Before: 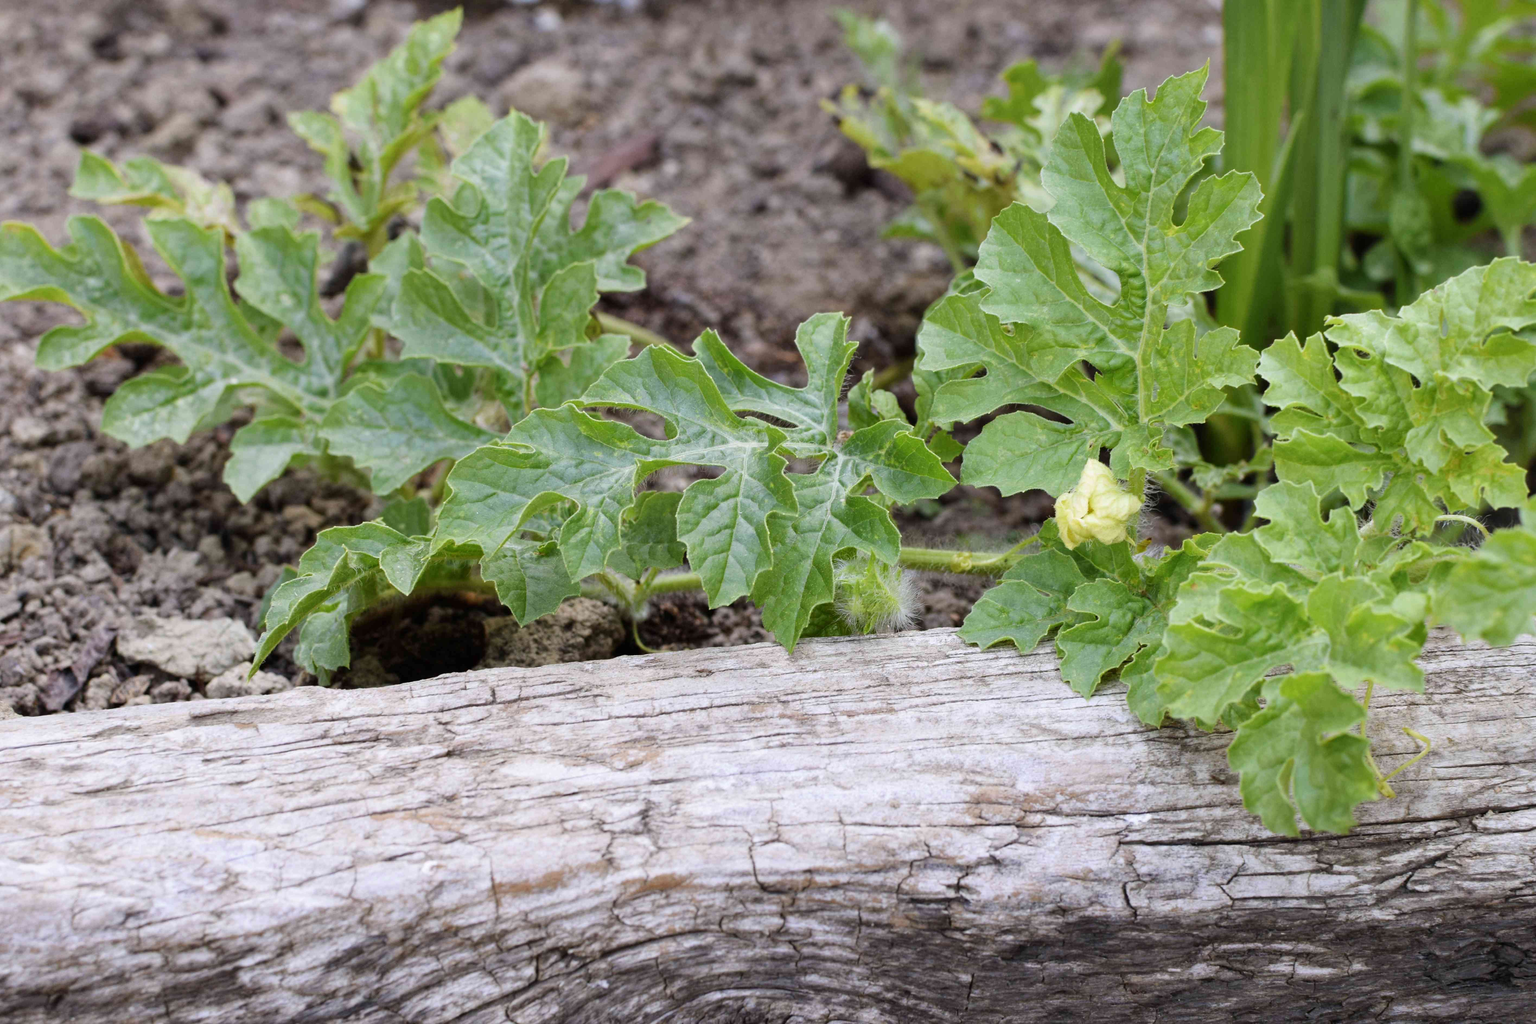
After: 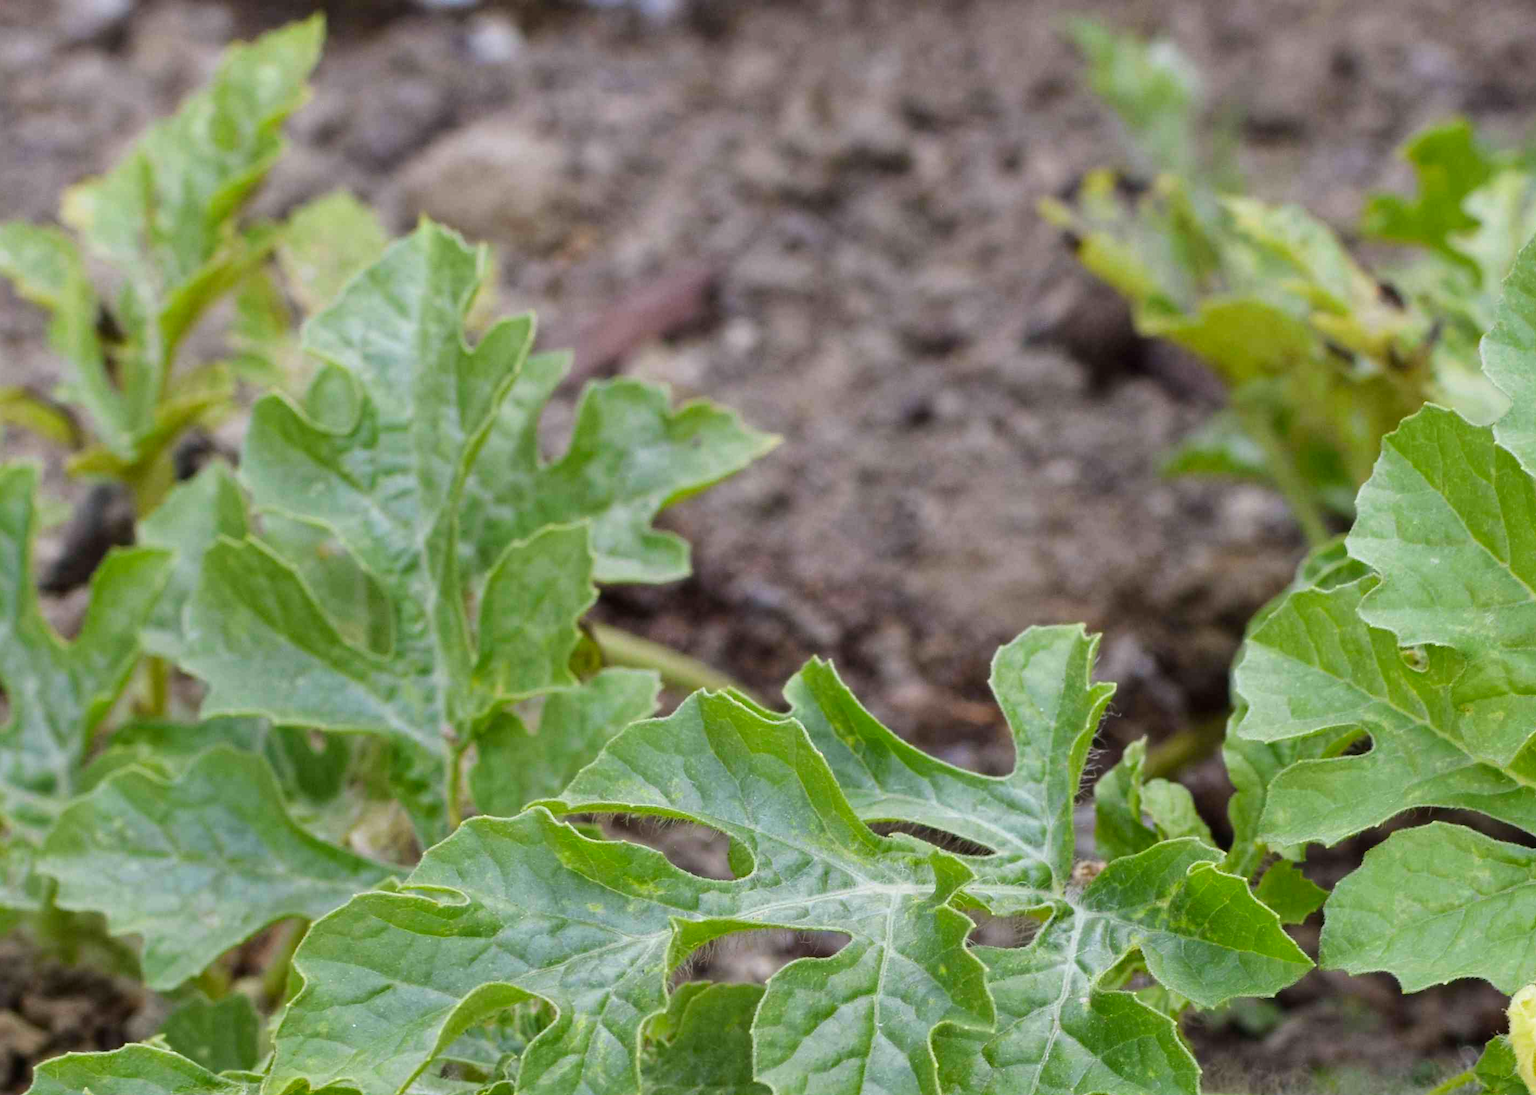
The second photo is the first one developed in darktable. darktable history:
crop: left 19.556%, right 30.401%, bottom 46.458%
contrast brightness saturation: contrast 0.04, saturation 0.16
